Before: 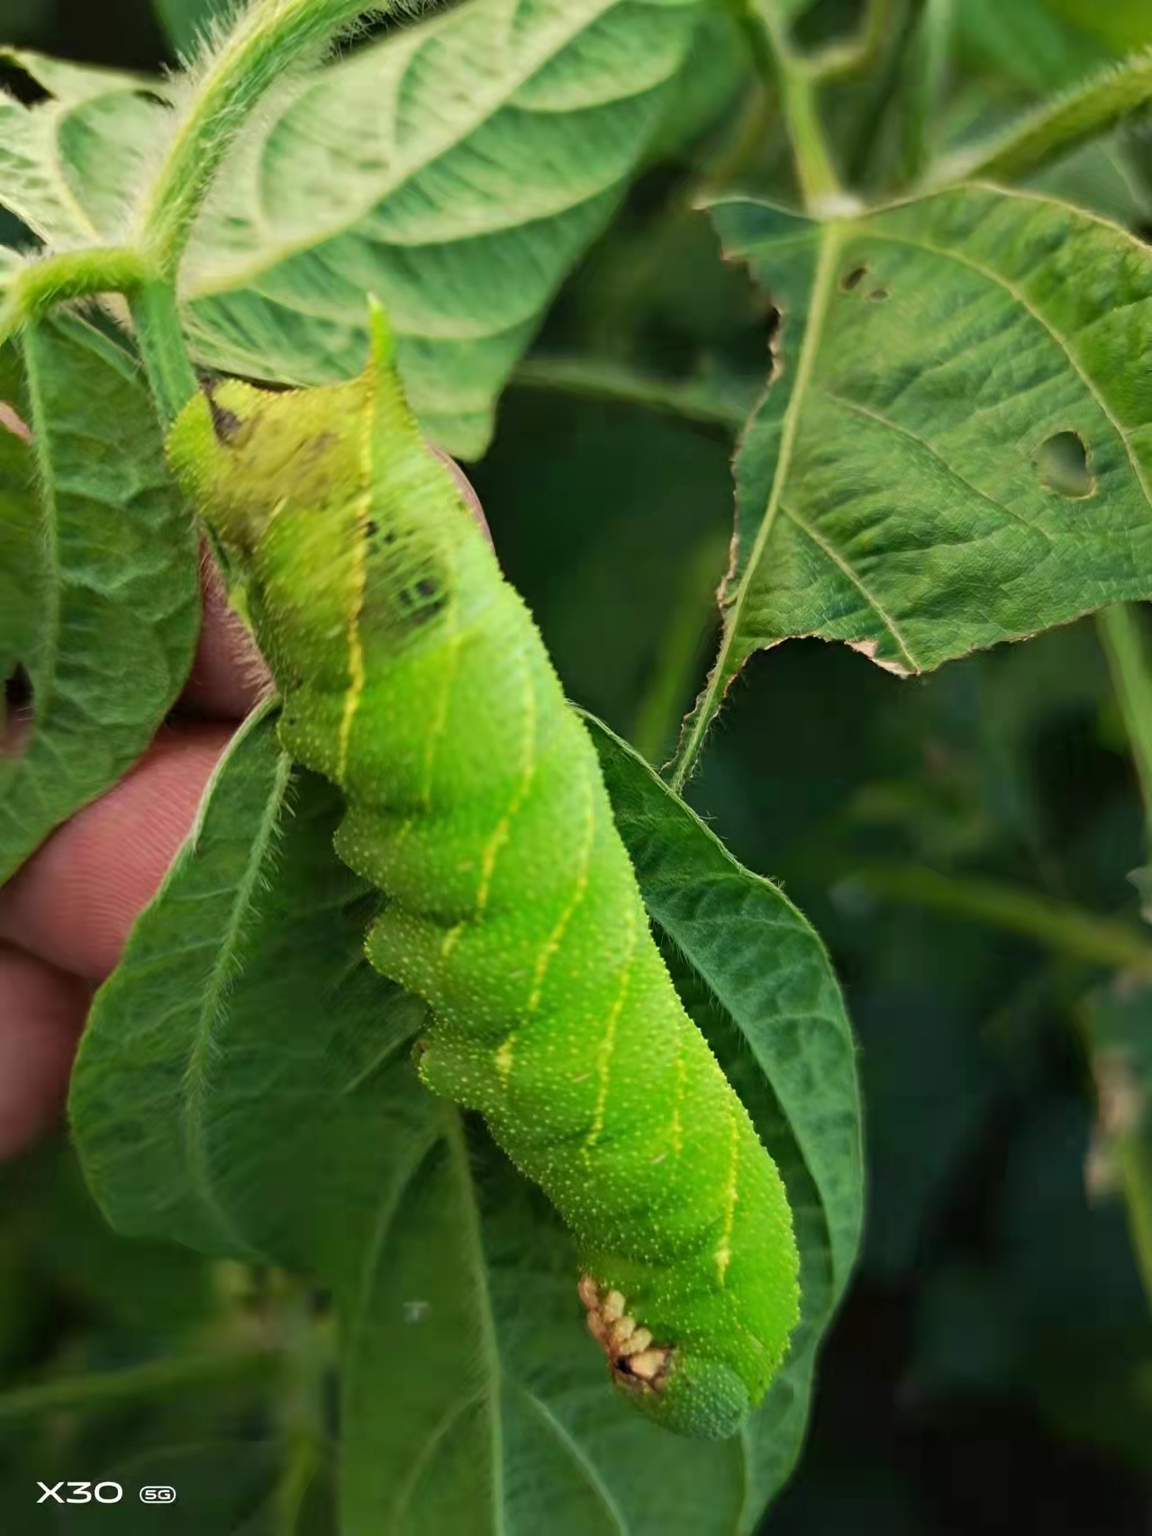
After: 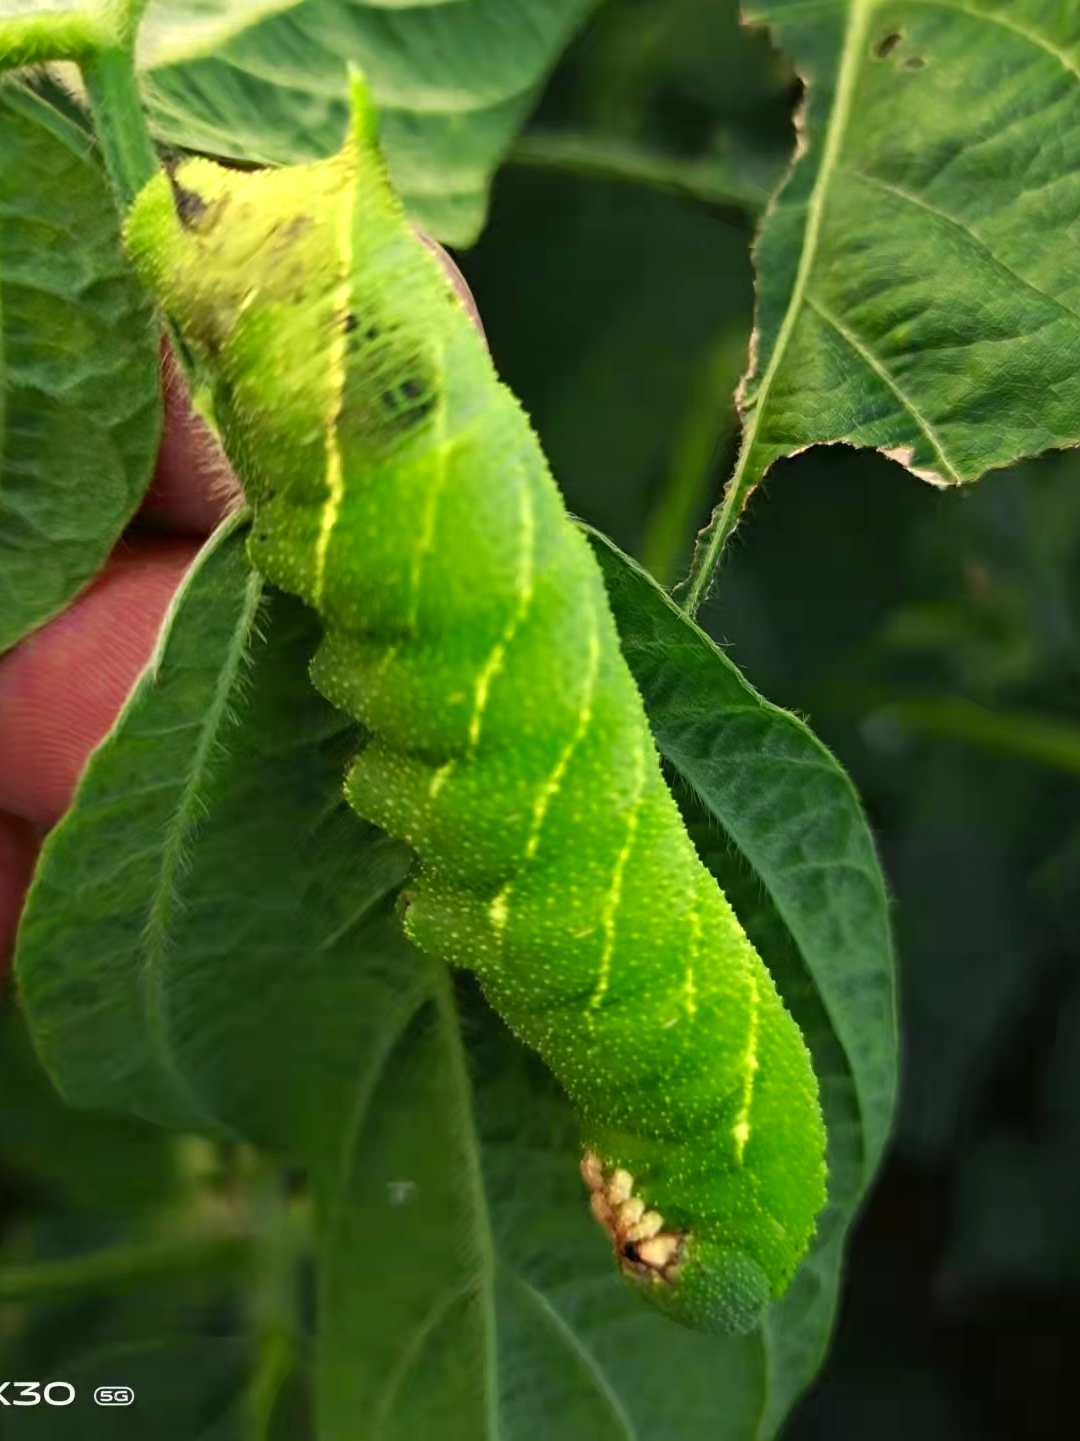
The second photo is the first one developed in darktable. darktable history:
crop and rotate: left 4.842%, top 15.51%, right 10.668%
color zones: curves: ch0 [(0.004, 0.305) (0.261, 0.623) (0.389, 0.399) (0.708, 0.571) (0.947, 0.34)]; ch1 [(0.025, 0.645) (0.229, 0.584) (0.326, 0.551) (0.484, 0.262) (0.757, 0.643)]
